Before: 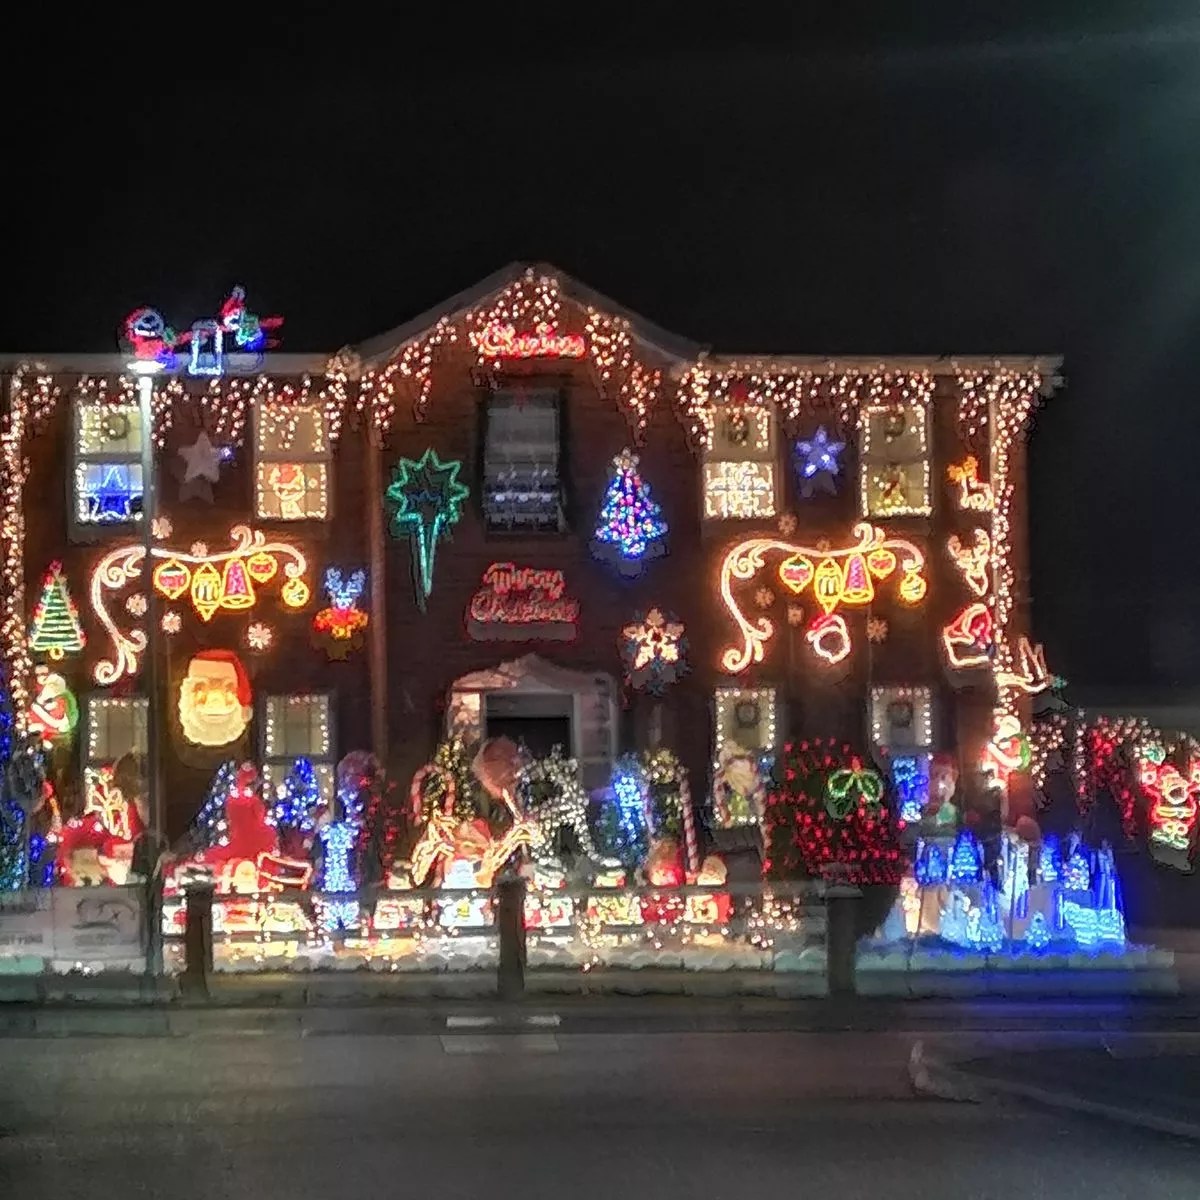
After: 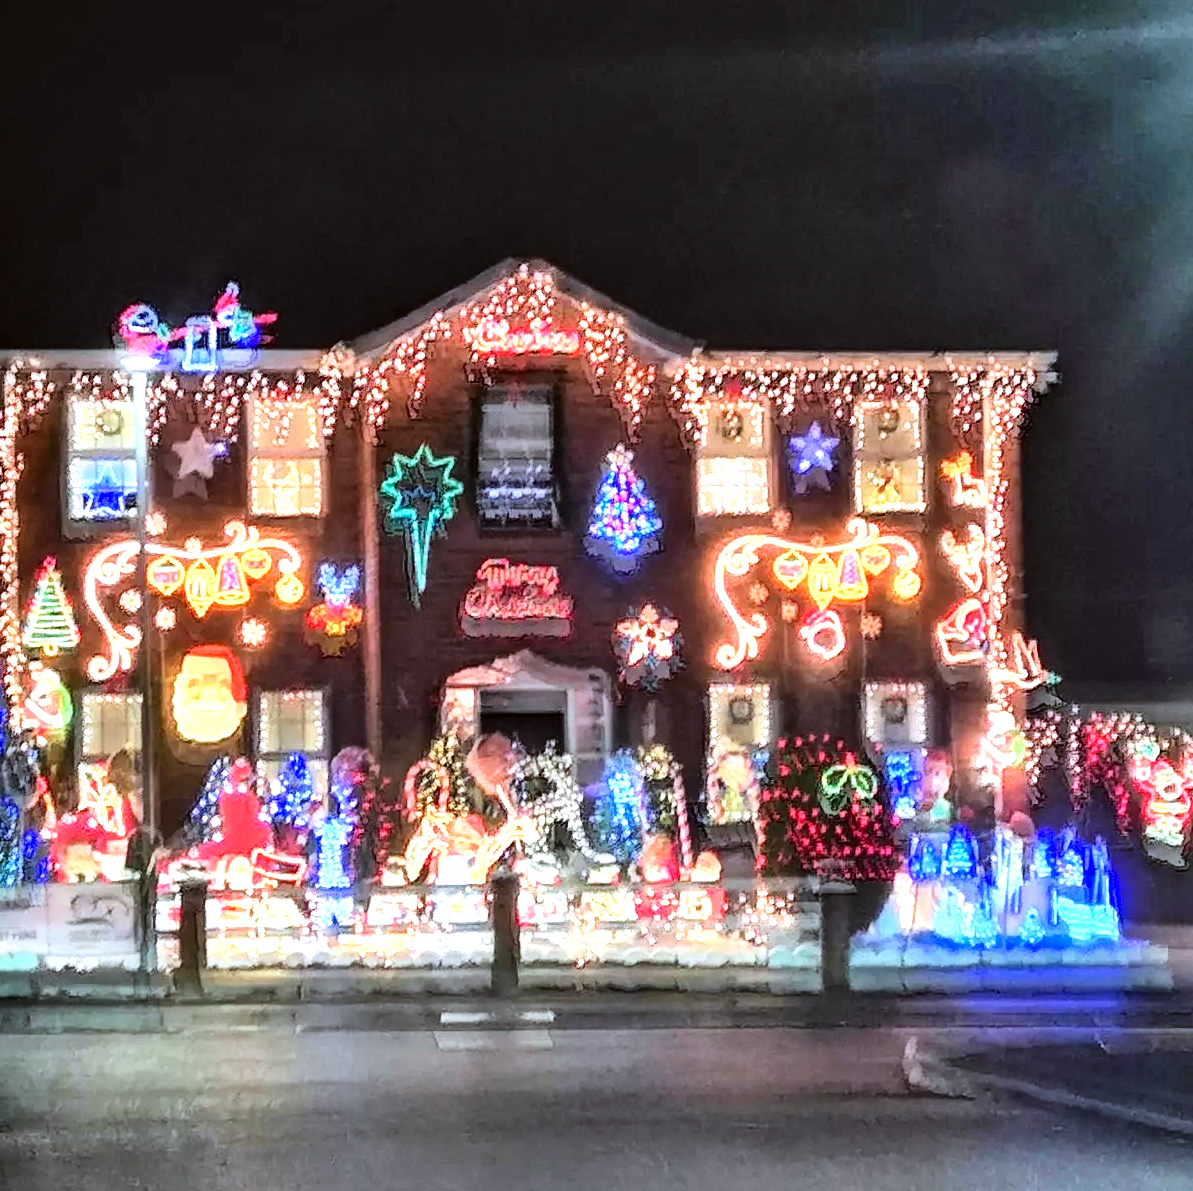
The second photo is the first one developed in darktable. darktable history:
tone equalizer: -7 EV 0.161 EV, -6 EV 0.6 EV, -5 EV 1.15 EV, -4 EV 1.34 EV, -3 EV 1.12 EV, -2 EV 0.6 EV, -1 EV 0.145 EV, edges refinement/feathering 500, mask exposure compensation -1.57 EV, preserve details no
color correction: highlights a* -2.92, highlights b* -2.26, shadows a* 2.06, shadows b* 2.97
shadows and highlights: soften with gaussian
levels: levels [0, 0.43, 0.859]
color calibration: illuminant as shot in camera, x 0.358, y 0.373, temperature 4628.91 K
crop and rotate: left 0.52%, top 0.387%, bottom 0.332%
local contrast: mode bilateral grid, contrast 19, coarseness 50, detail 120%, midtone range 0.2
